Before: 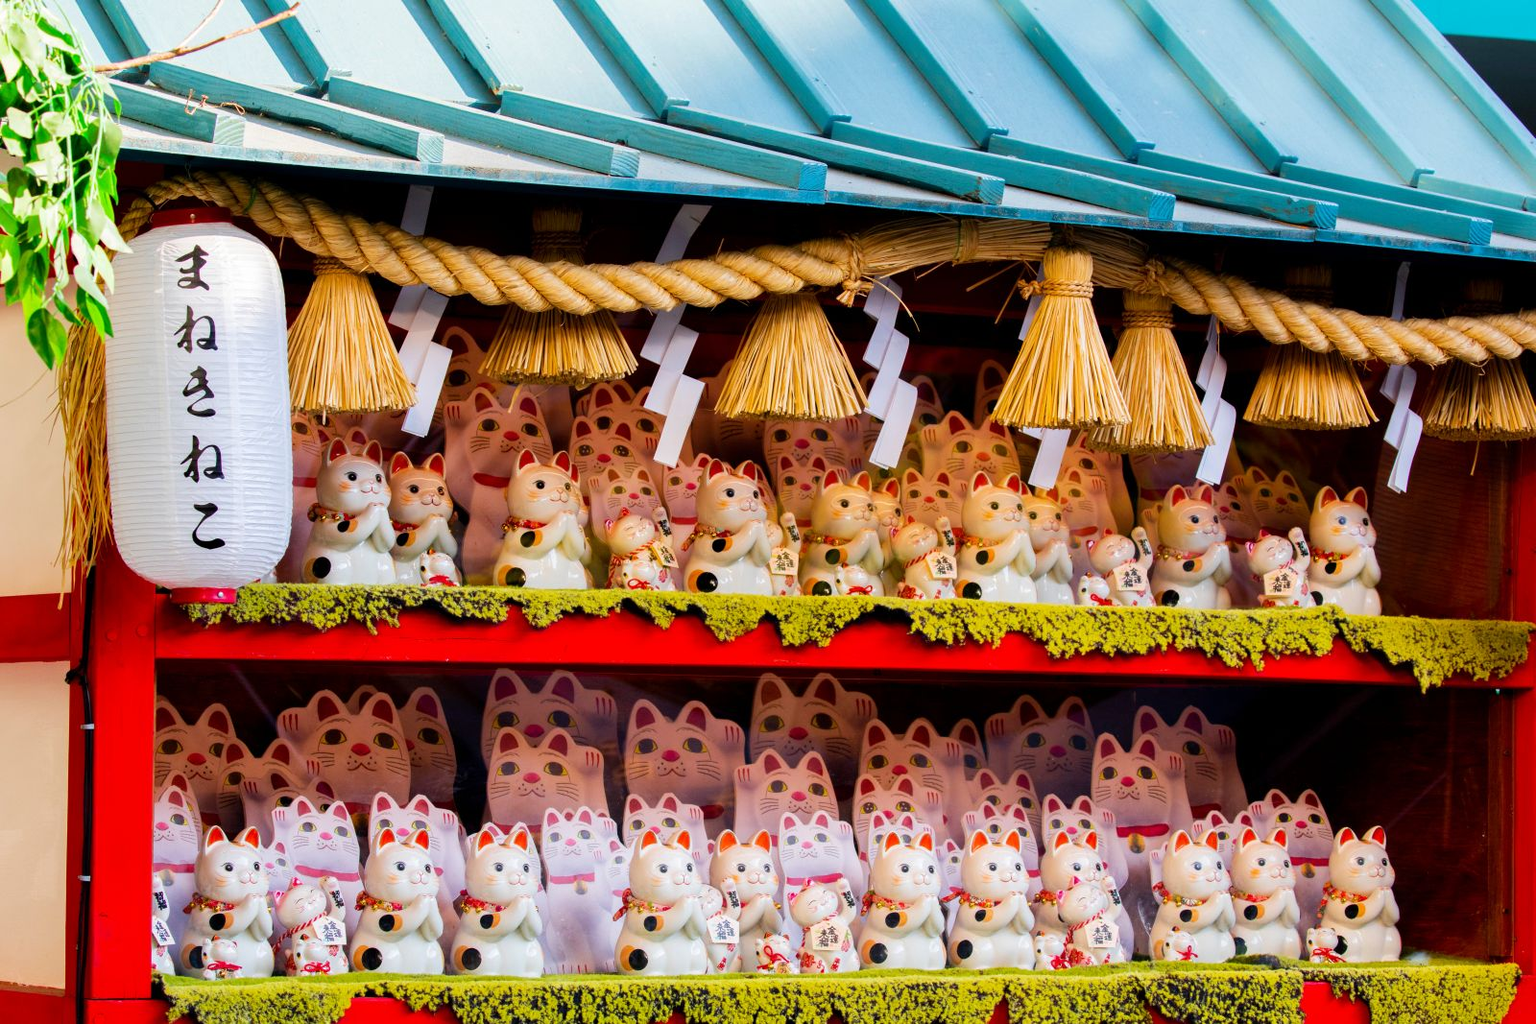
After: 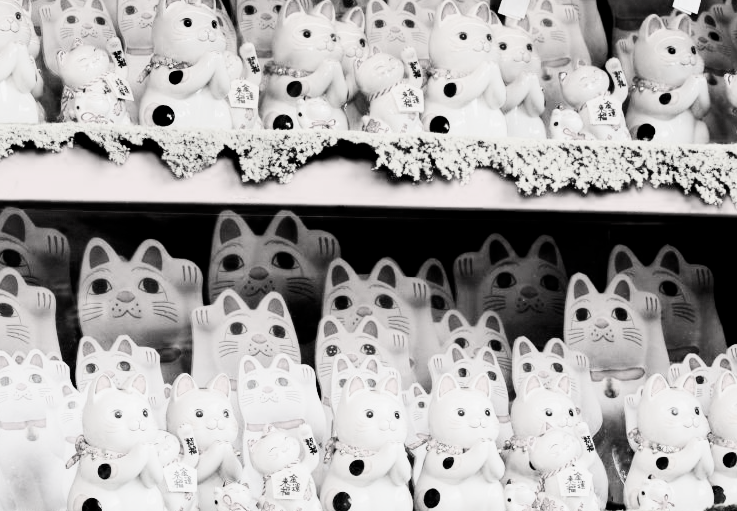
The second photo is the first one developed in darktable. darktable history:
crop: left 35.837%, top 46.094%, right 18.084%, bottom 5.935%
exposure: black level correction 0.001, exposure 0.499 EV, compensate highlight preservation false
contrast brightness saturation: contrast 0.261, brightness 0.014, saturation 0.86
filmic rgb: black relative exposure -5.07 EV, white relative exposure 3.51 EV, hardness 3.17, contrast 1.191, highlights saturation mix -48.77%, color science v4 (2020), contrast in shadows soft, contrast in highlights soft
